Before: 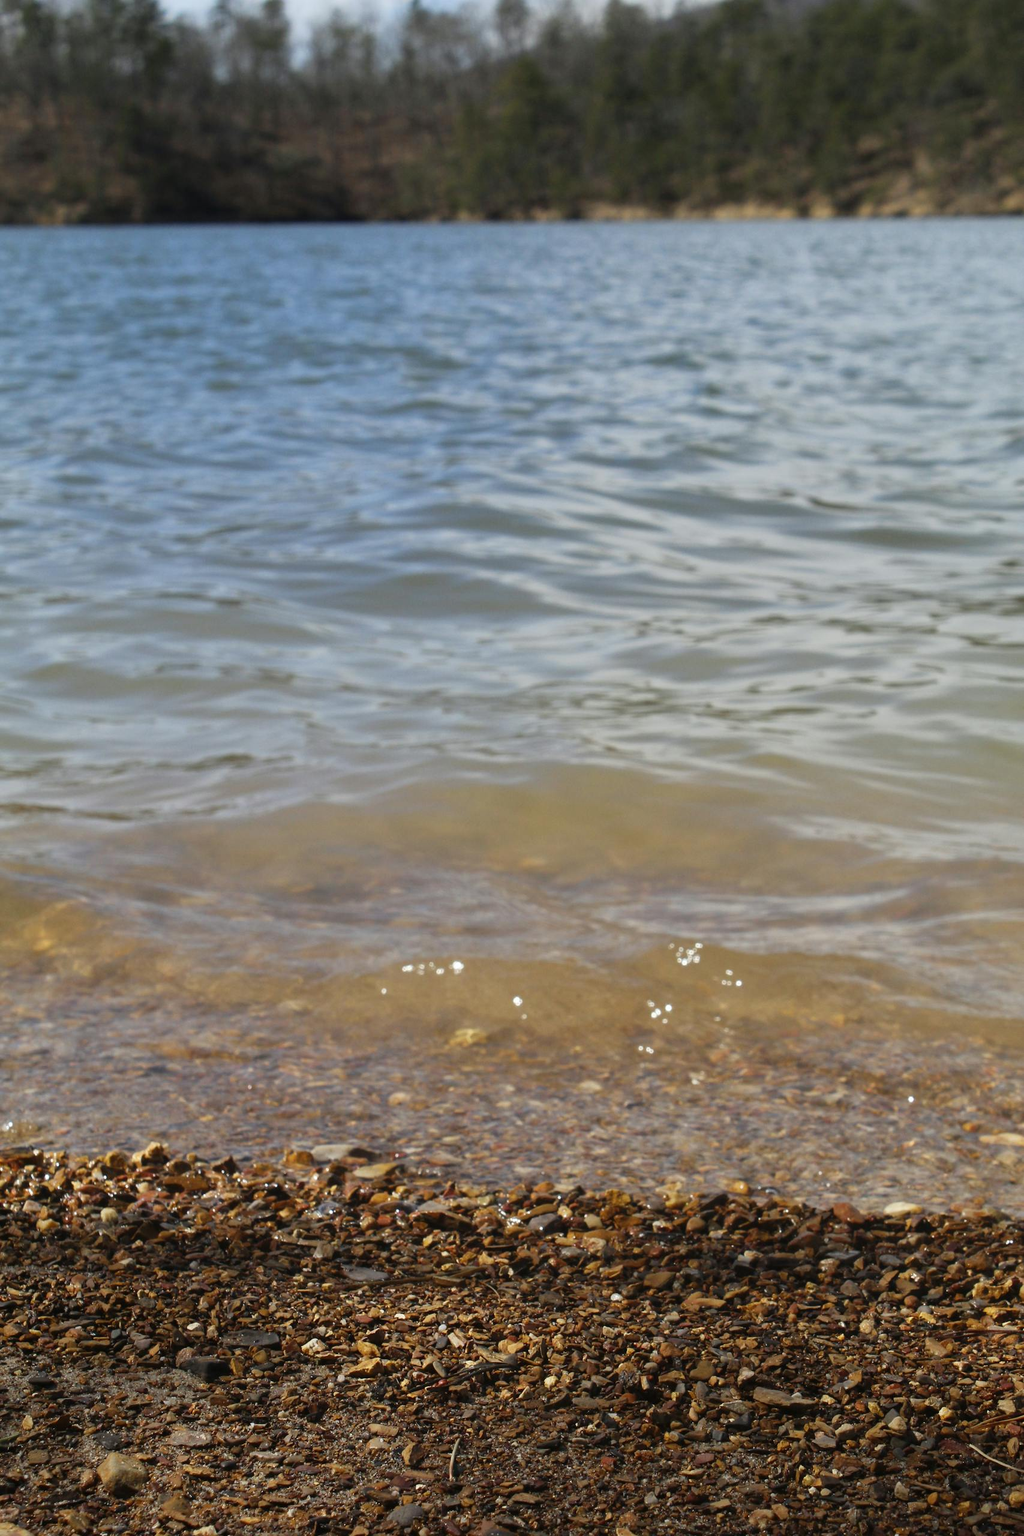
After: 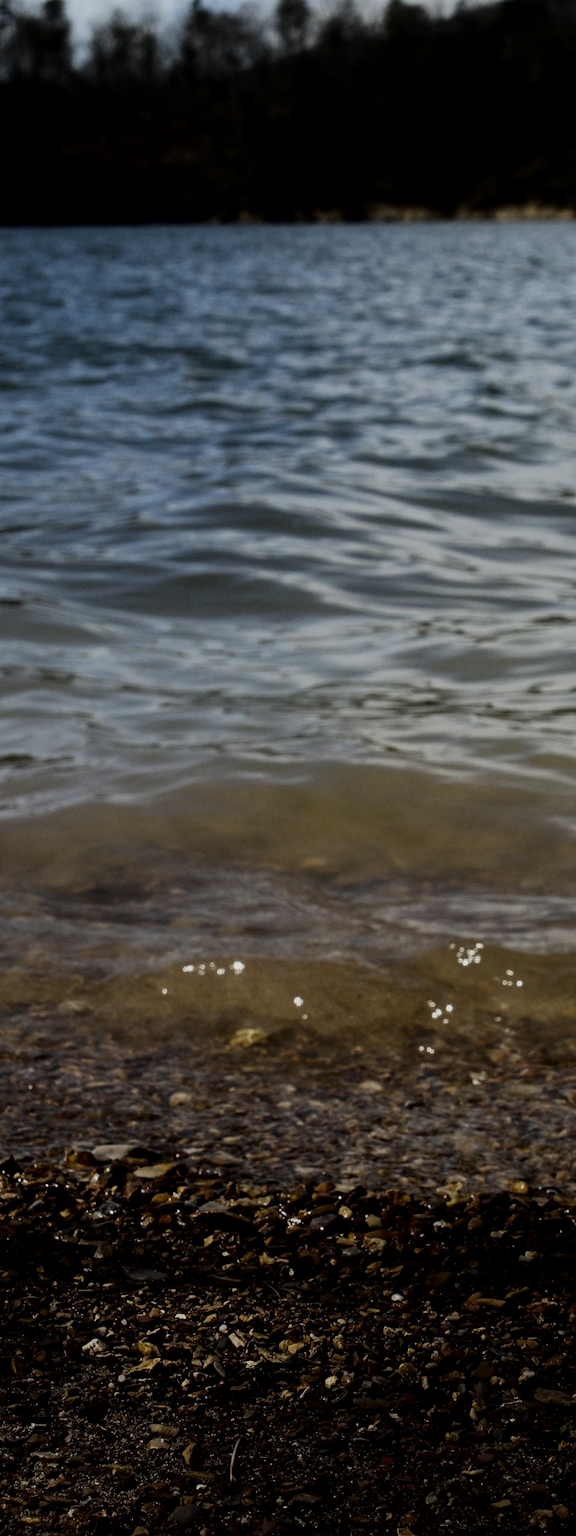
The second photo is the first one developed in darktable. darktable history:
shadows and highlights: shadows 12, white point adjustment 1.2, highlights -0.36, soften with gaussian
local contrast: highlights 100%, shadows 100%, detail 120%, midtone range 0.2
tone equalizer: -8 EV -2 EV, -7 EV -2 EV, -6 EV -2 EV, -5 EV -2 EV, -4 EV -2 EV, -3 EV -2 EV, -2 EV -2 EV, -1 EV -1.63 EV, +0 EV -2 EV
exposure: black level correction 0.029, exposure -0.073 EV, compensate highlight preservation false
crop: left 21.496%, right 22.254%
rgb curve: curves: ch0 [(0, 0) (0.21, 0.15) (0.24, 0.21) (0.5, 0.75) (0.75, 0.96) (0.89, 0.99) (1, 1)]; ch1 [(0, 0.02) (0.21, 0.13) (0.25, 0.2) (0.5, 0.67) (0.75, 0.9) (0.89, 0.97) (1, 1)]; ch2 [(0, 0.02) (0.21, 0.13) (0.25, 0.2) (0.5, 0.67) (0.75, 0.9) (0.89, 0.97) (1, 1)], compensate middle gray true
contrast equalizer: octaves 7, y [[0.6 ×6], [0.55 ×6], [0 ×6], [0 ×6], [0 ×6]], mix -0.3
